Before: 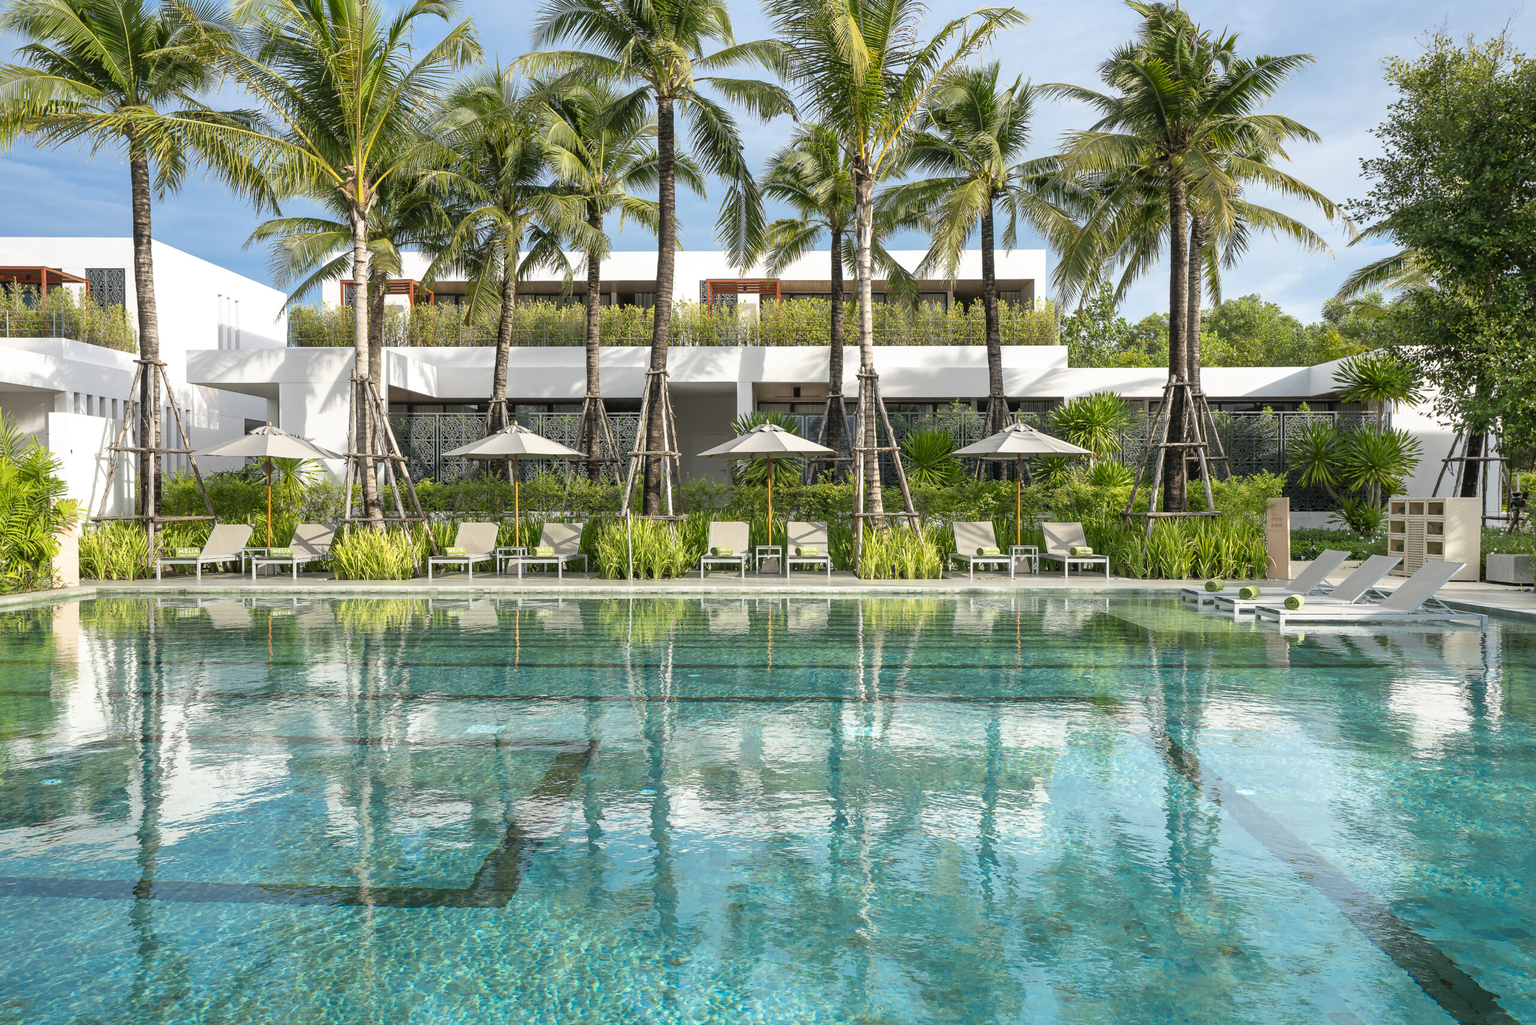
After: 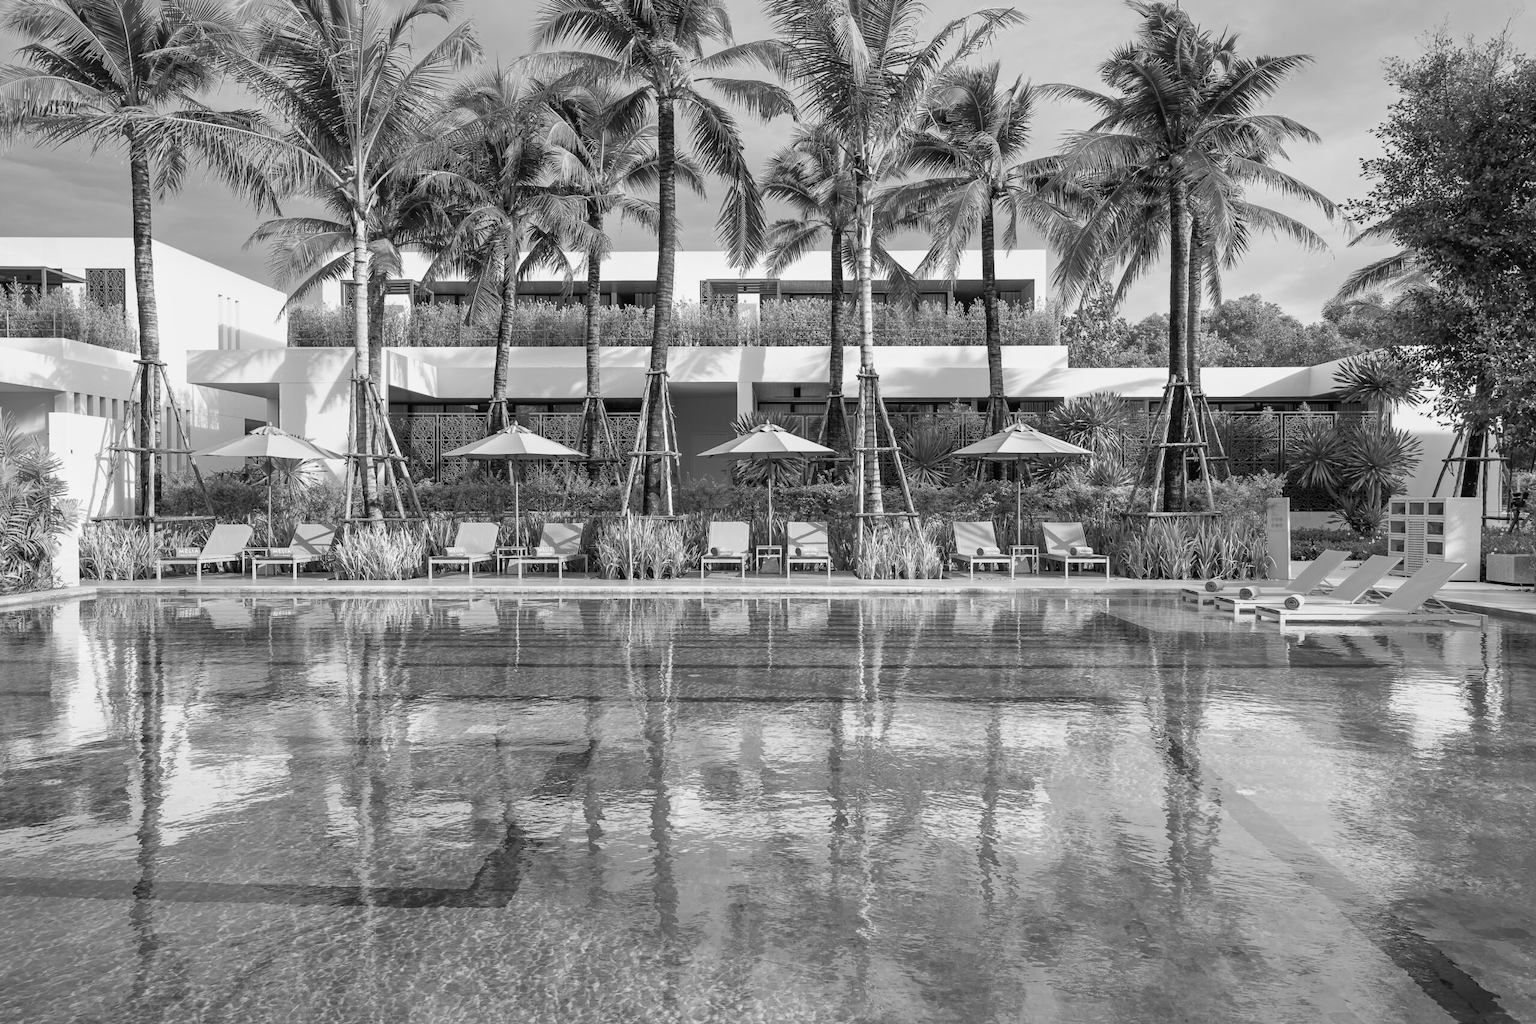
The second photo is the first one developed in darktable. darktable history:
white balance: emerald 1
monochrome: a 30.25, b 92.03
